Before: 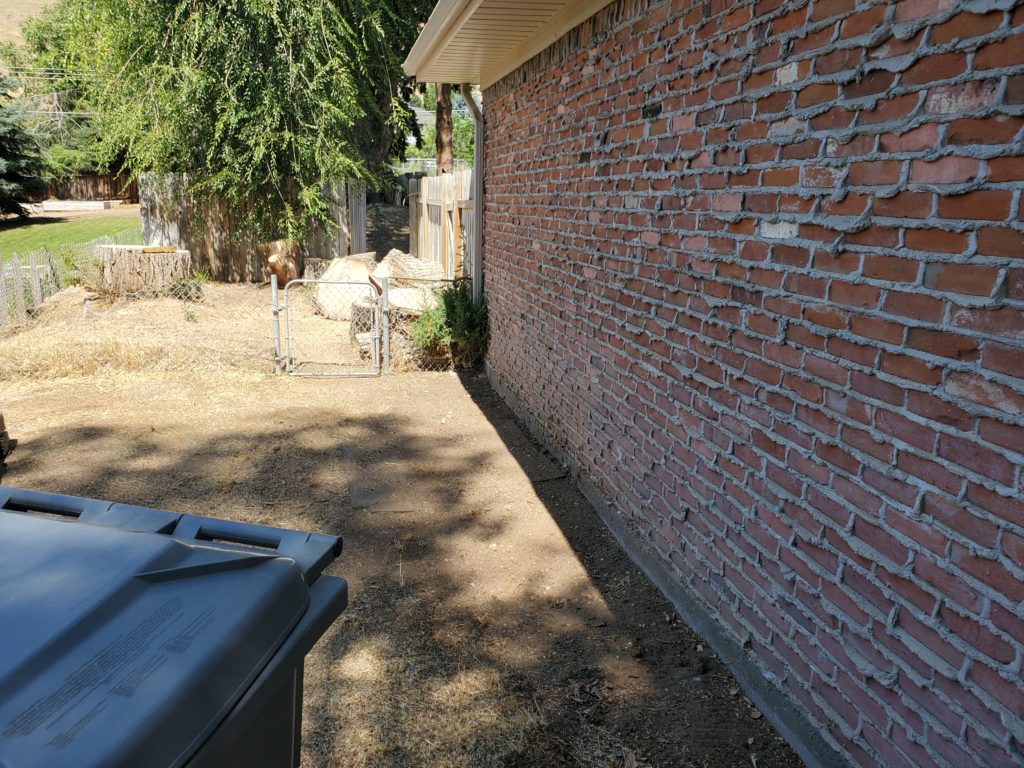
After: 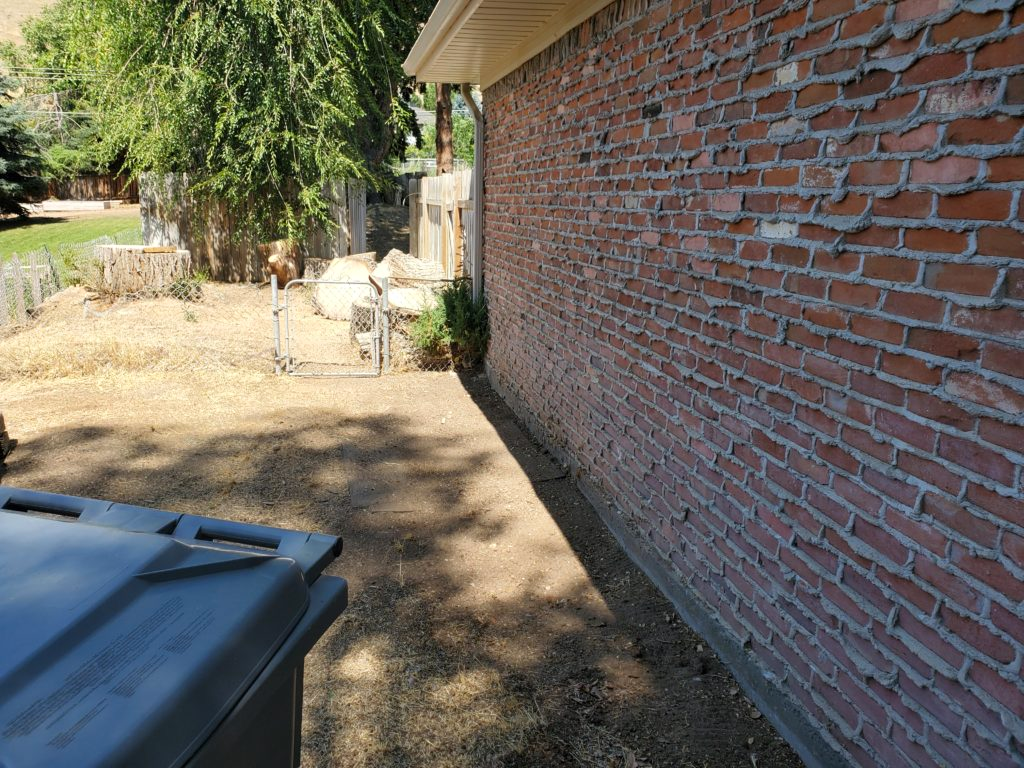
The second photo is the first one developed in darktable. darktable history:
shadows and highlights: shadows 0.159, highlights 39.01
color correction: highlights b* -0.027, saturation 1.07
